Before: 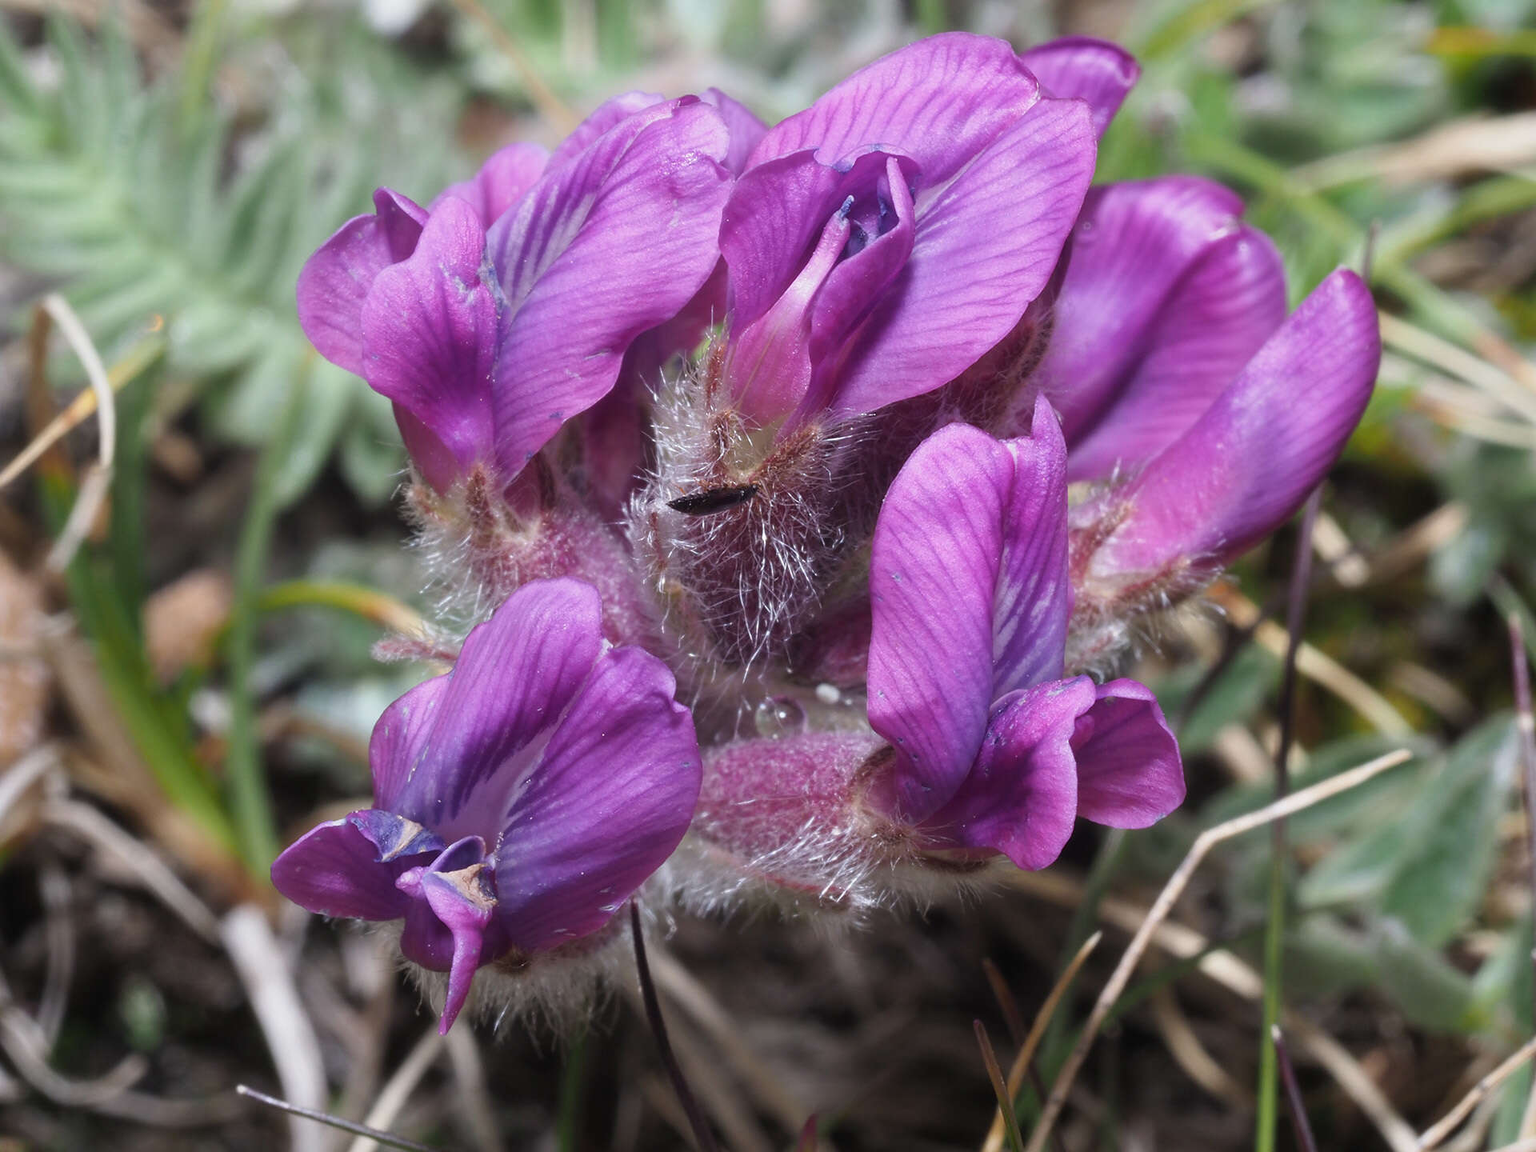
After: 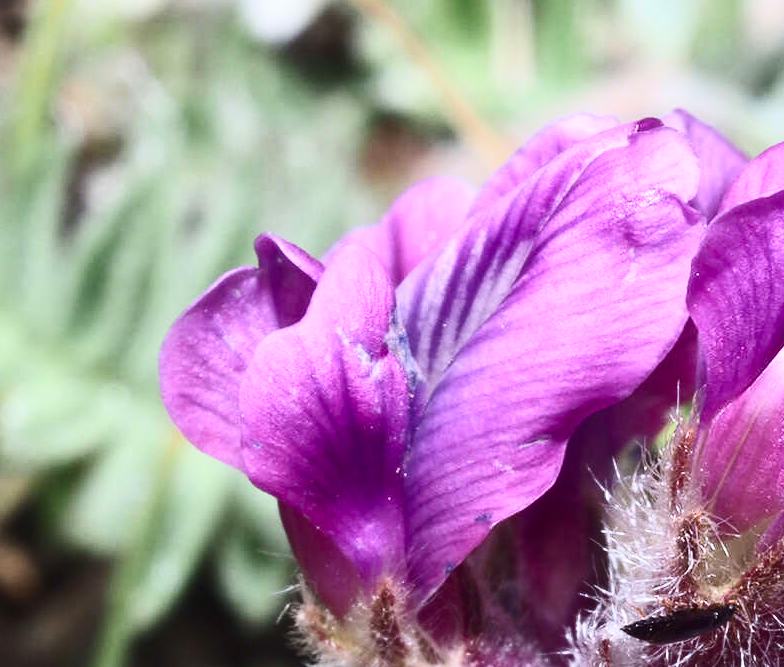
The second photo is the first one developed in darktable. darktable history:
contrast brightness saturation: contrast 0.399, brightness 0.107, saturation 0.214
crop and rotate: left 11.046%, top 0.077%, right 48.107%, bottom 53.602%
